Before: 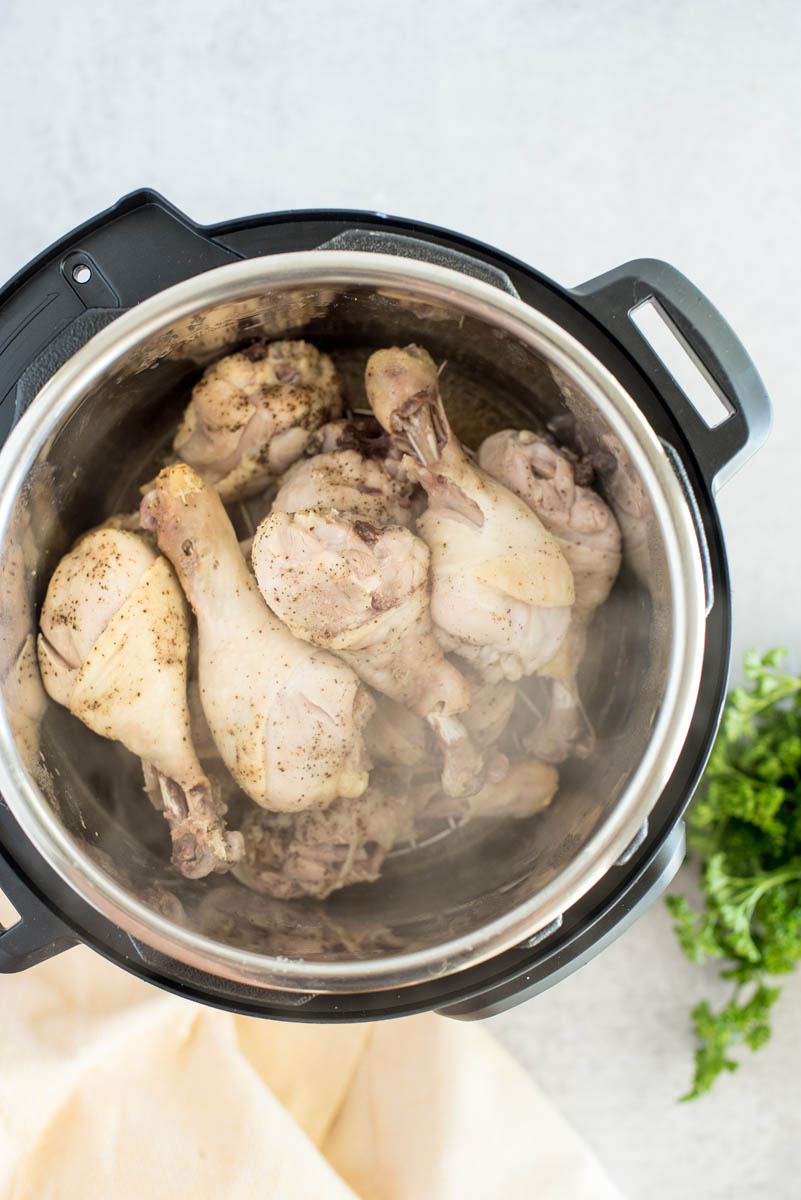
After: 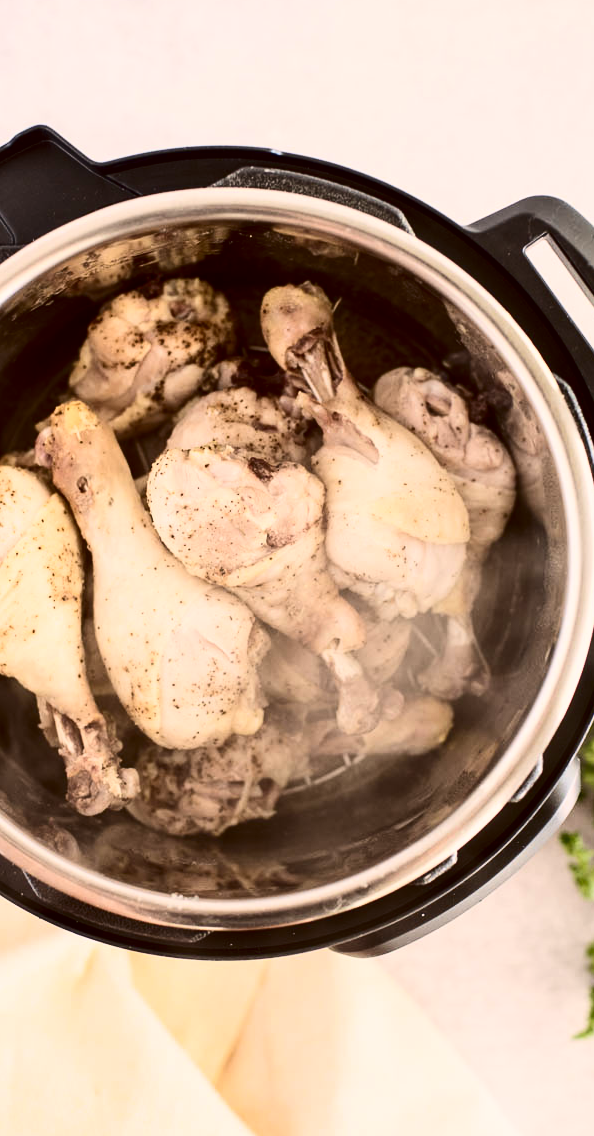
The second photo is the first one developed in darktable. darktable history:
crop and rotate: left 13.15%, top 5.251%, right 12.609%
contrast brightness saturation: contrast 0.32, brightness -0.08, saturation 0.17
exposure: exposure -0.05 EV
color correction: highlights a* 10.21, highlights b* 9.79, shadows a* 8.61, shadows b* 7.88, saturation 0.8
